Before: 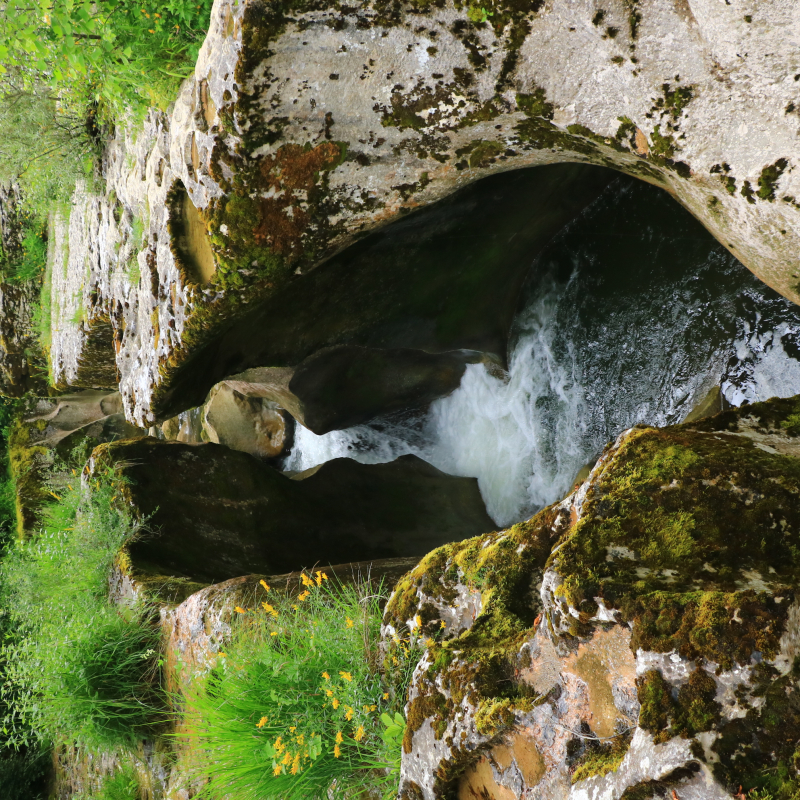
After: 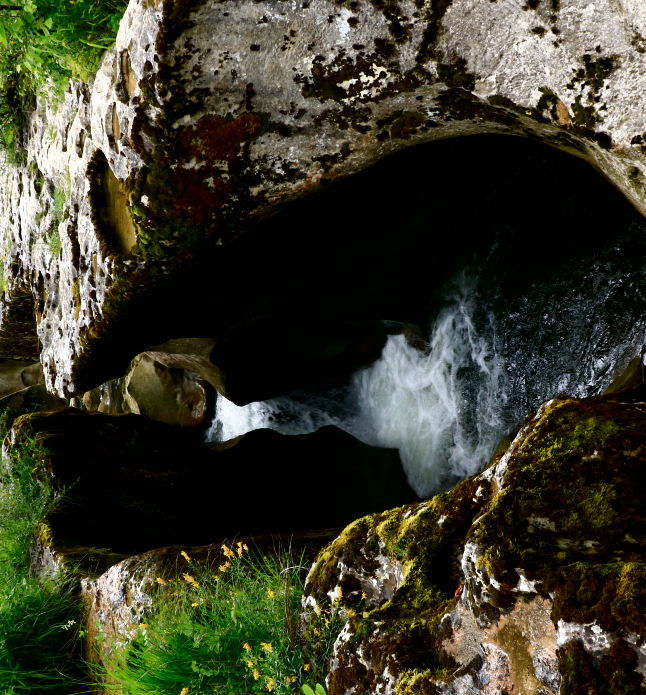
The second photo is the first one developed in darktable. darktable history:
crop: left 9.96%, top 3.64%, right 9.187%, bottom 9.411%
contrast brightness saturation: brightness -0.517
filmic rgb: black relative exposure -8.01 EV, white relative exposure 2.36 EV, threshold 2.95 EV, hardness 6.6, enable highlight reconstruction true
